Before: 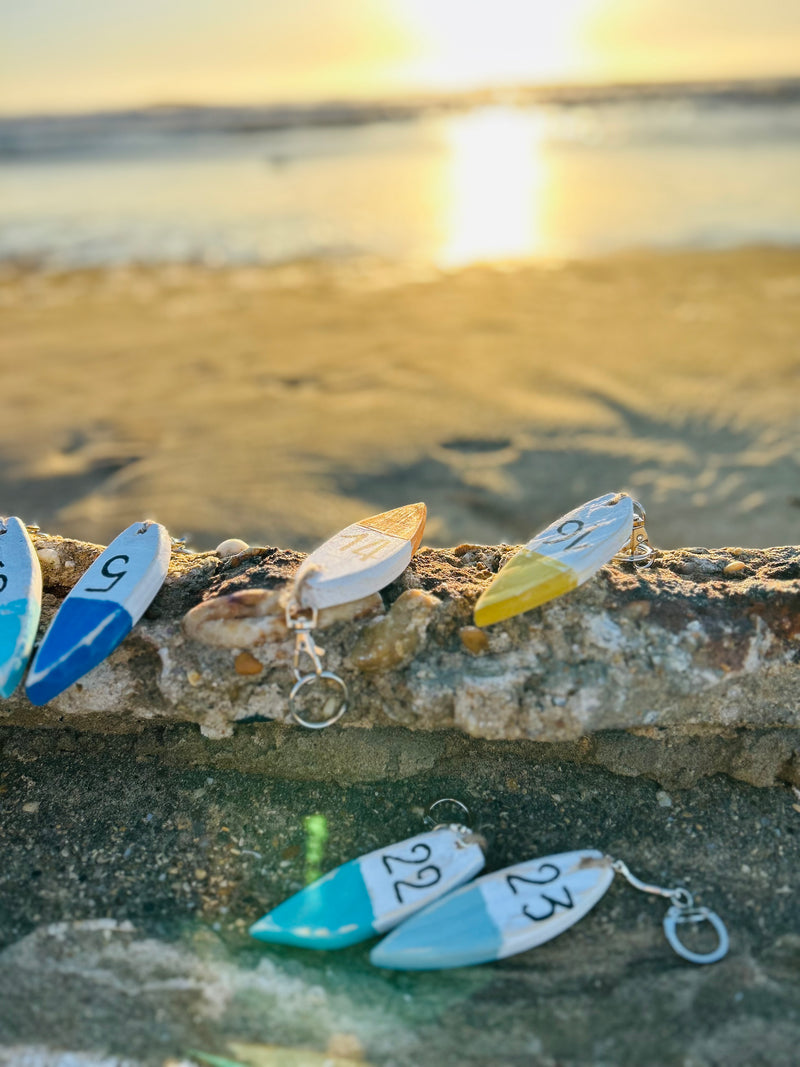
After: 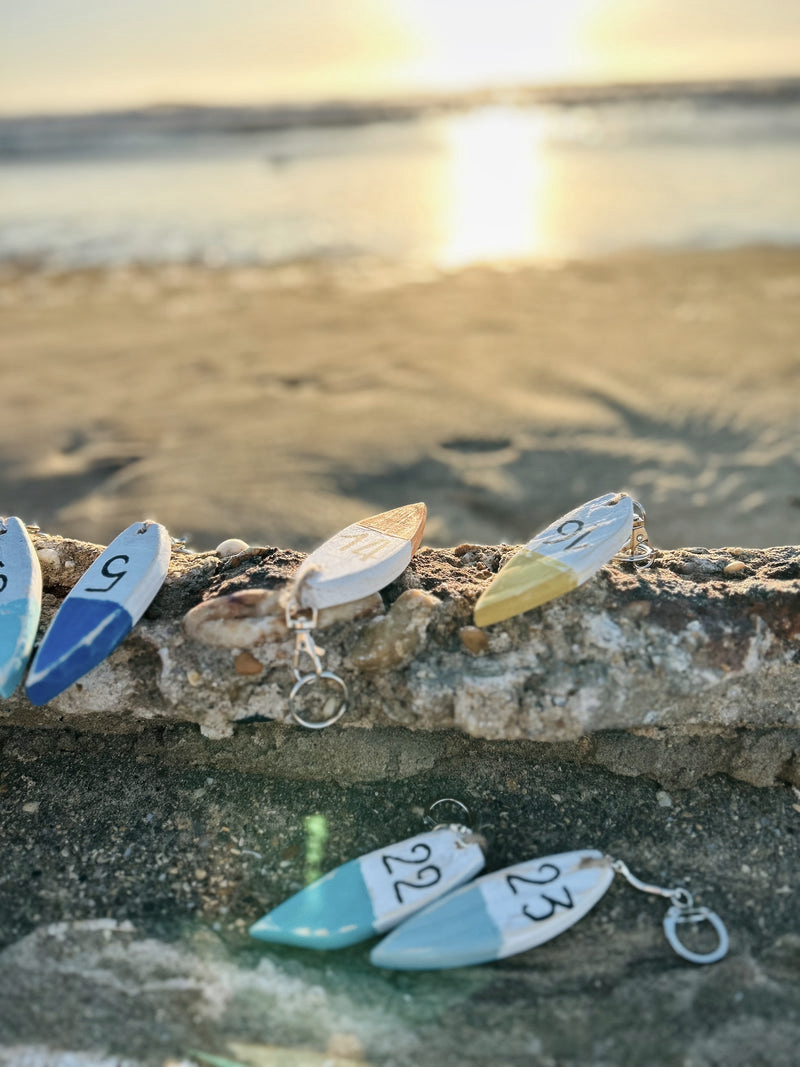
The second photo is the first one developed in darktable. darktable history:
color balance: input saturation 100.43%, contrast fulcrum 14.22%, output saturation 70.41%
local contrast: mode bilateral grid, contrast 20, coarseness 50, detail 120%, midtone range 0.2
